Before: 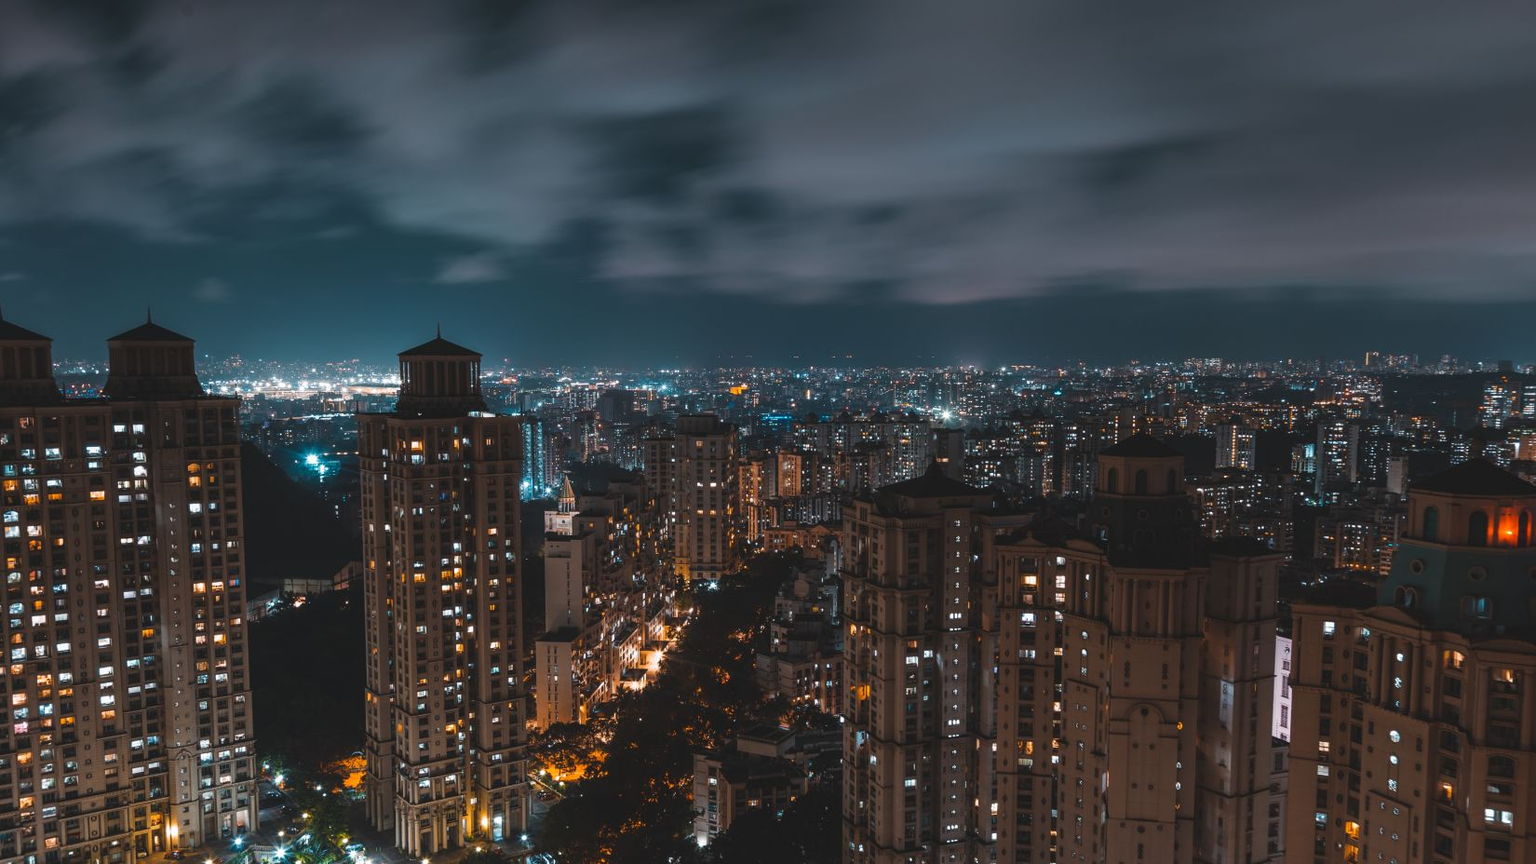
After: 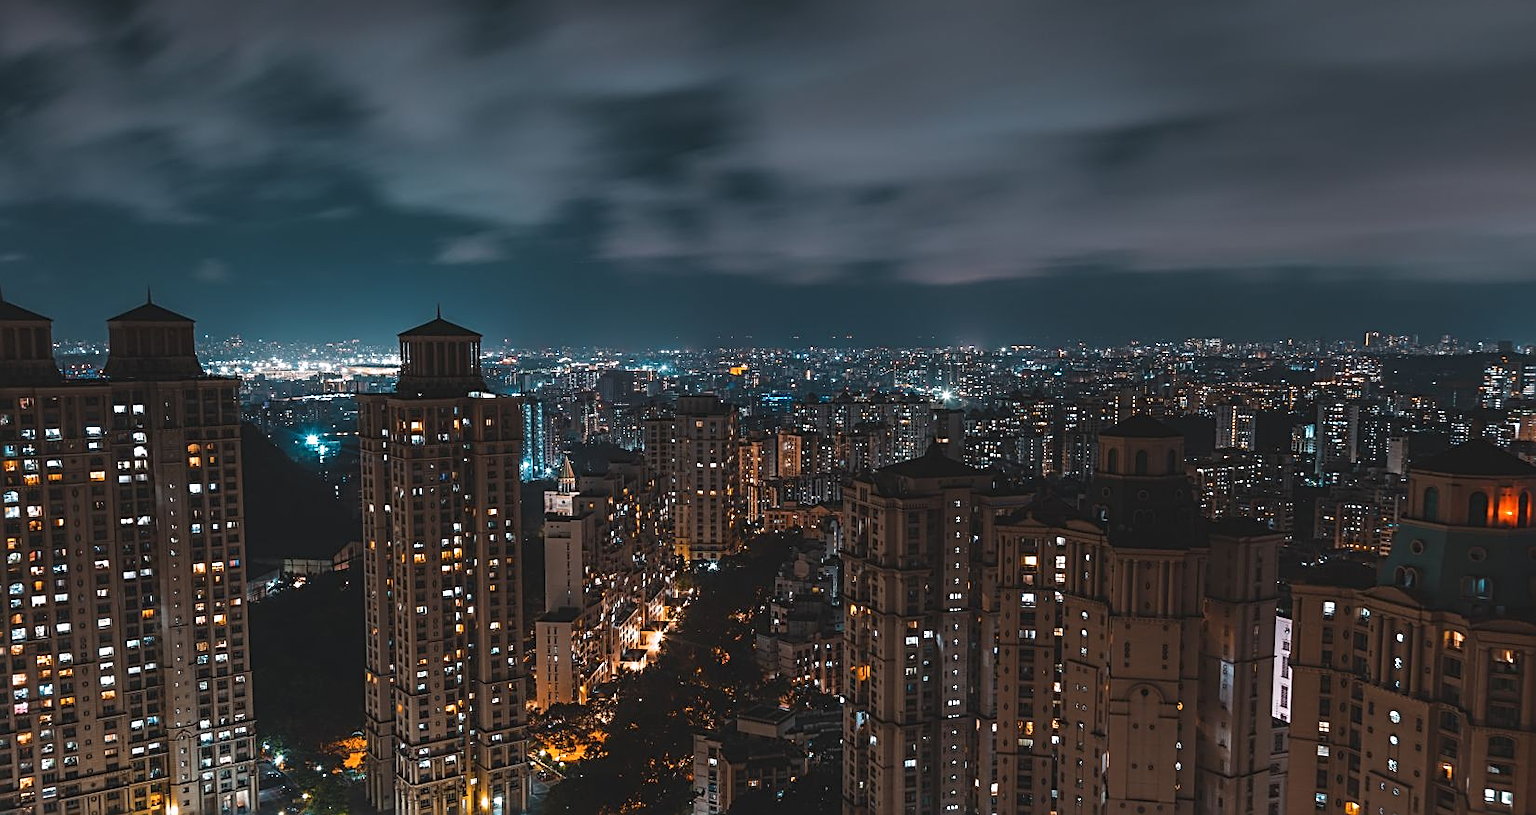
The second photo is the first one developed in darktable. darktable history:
crop and rotate: top 2.303%, bottom 3.266%
sharpen: radius 2.624, amount 0.694
